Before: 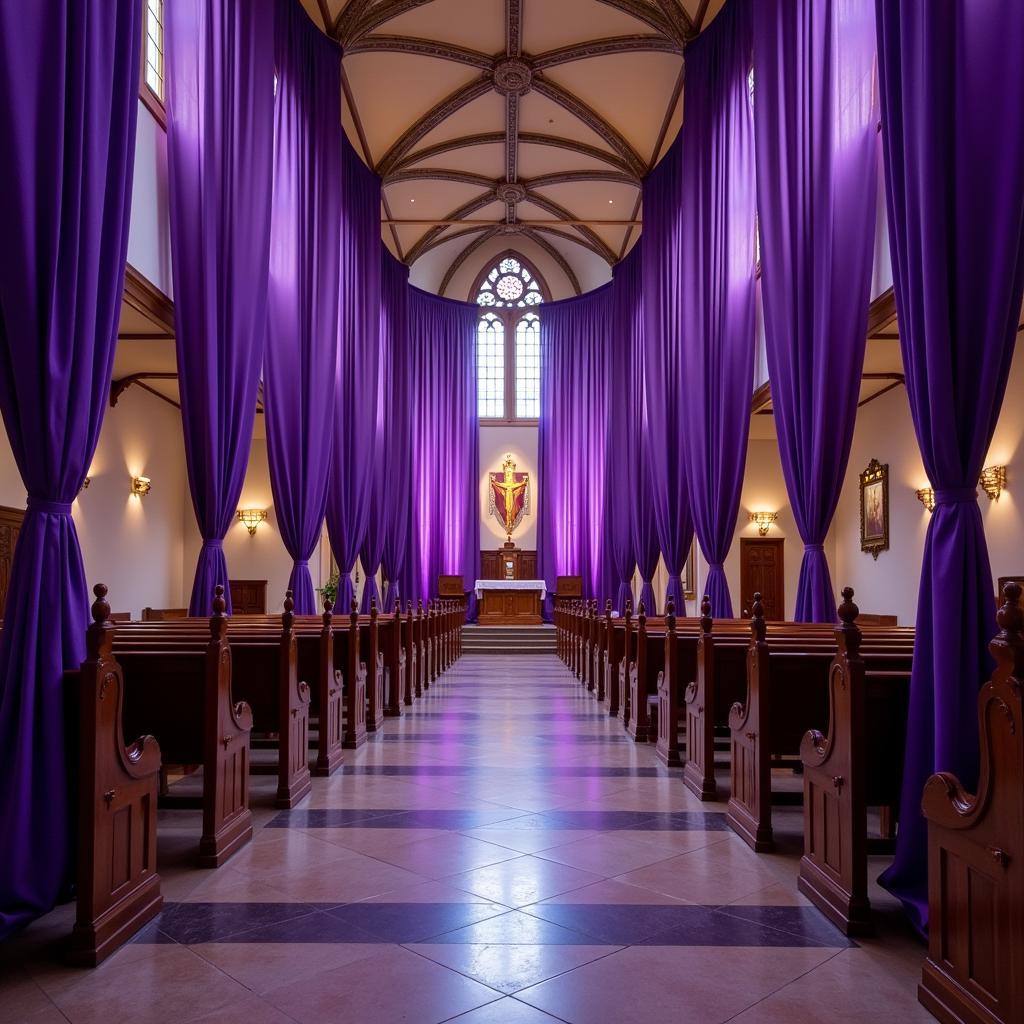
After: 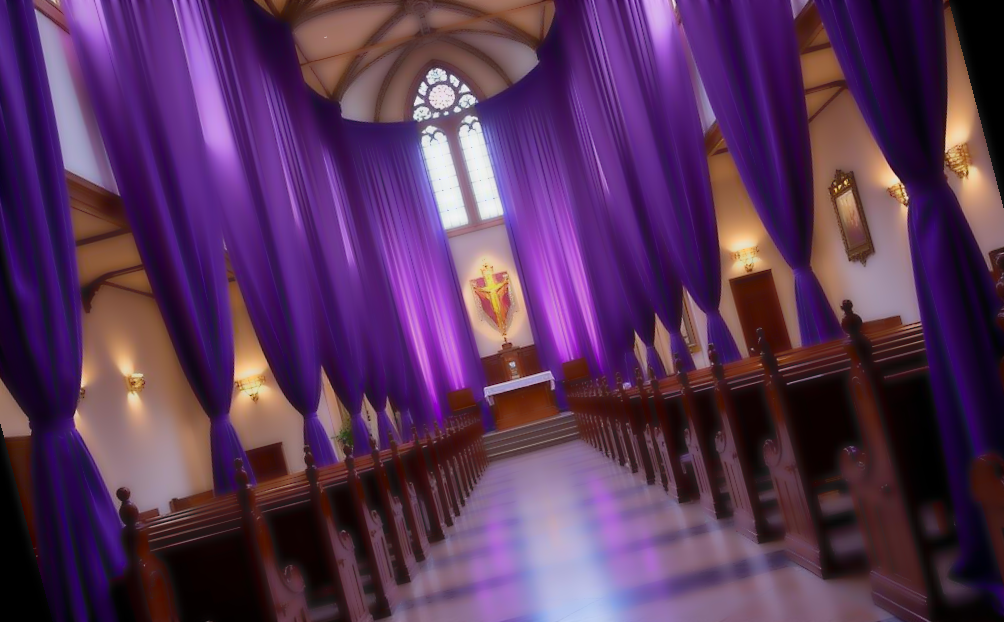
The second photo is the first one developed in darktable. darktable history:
lowpass: radius 4, soften with bilateral filter, unbound 0
rotate and perspective: rotation -14.8°, crop left 0.1, crop right 0.903, crop top 0.25, crop bottom 0.748
